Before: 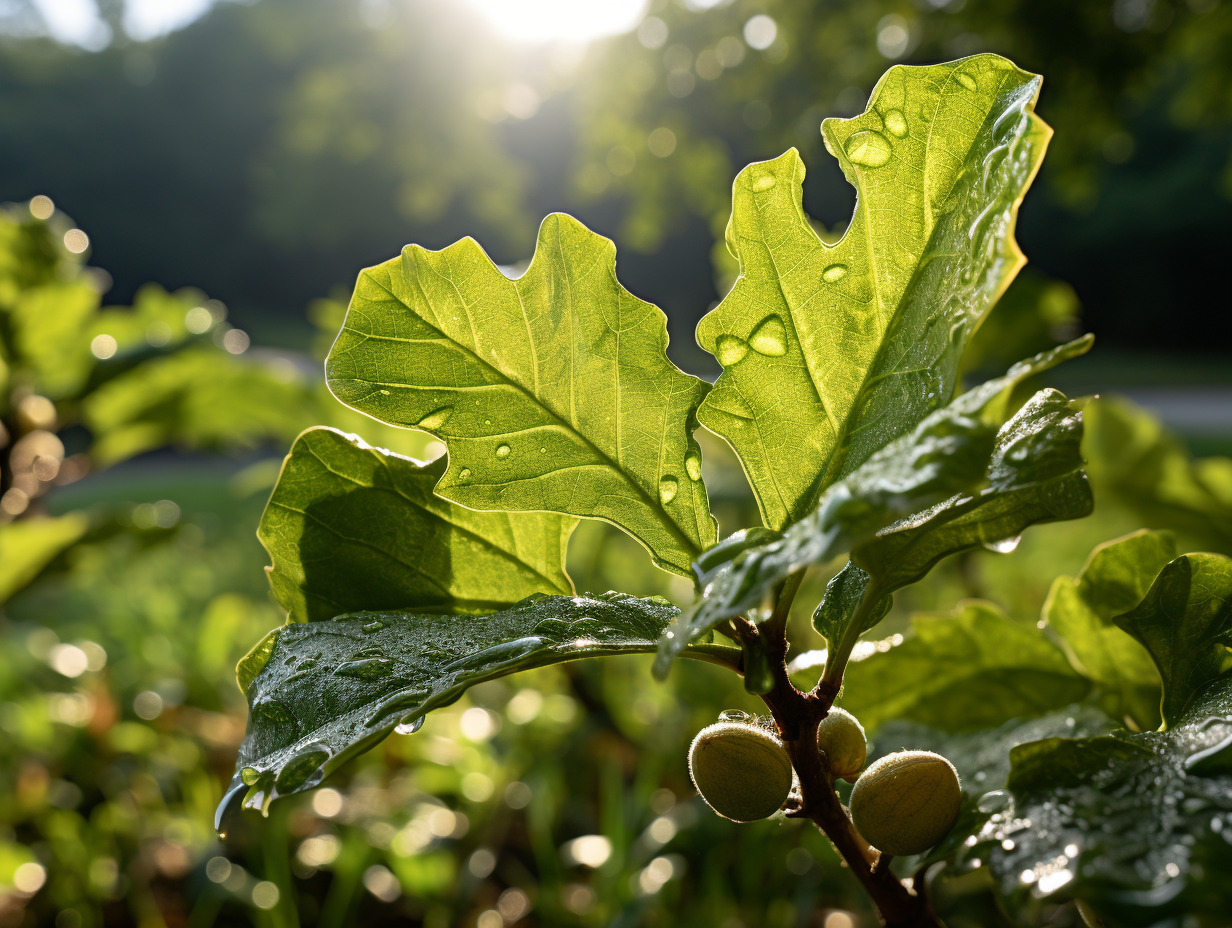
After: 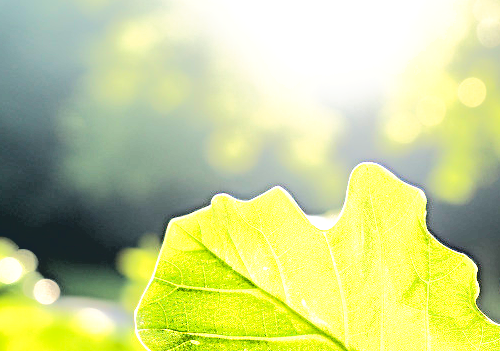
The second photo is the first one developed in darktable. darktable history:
base curve: curves: ch0 [(0.065, 0.026) (0.236, 0.358) (0.53, 0.546) (0.777, 0.841) (0.924, 0.992)], preserve colors average RGB
crop: left 15.452%, top 5.459%, right 43.956%, bottom 56.62%
tone curve: curves: ch0 [(0, 0) (0.003, 0.001) (0.011, 0.005) (0.025, 0.011) (0.044, 0.02) (0.069, 0.031) (0.1, 0.045) (0.136, 0.077) (0.177, 0.124) (0.224, 0.181) (0.277, 0.245) (0.335, 0.316) (0.399, 0.393) (0.468, 0.477) (0.543, 0.568) (0.623, 0.666) (0.709, 0.771) (0.801, 0.871) (0.898, 0.965) (1, 1)], preserve colors none
exposure: black level correction 0, exposure 1.45 EV, compensate exposure bias true, compensate highlight preservation false
